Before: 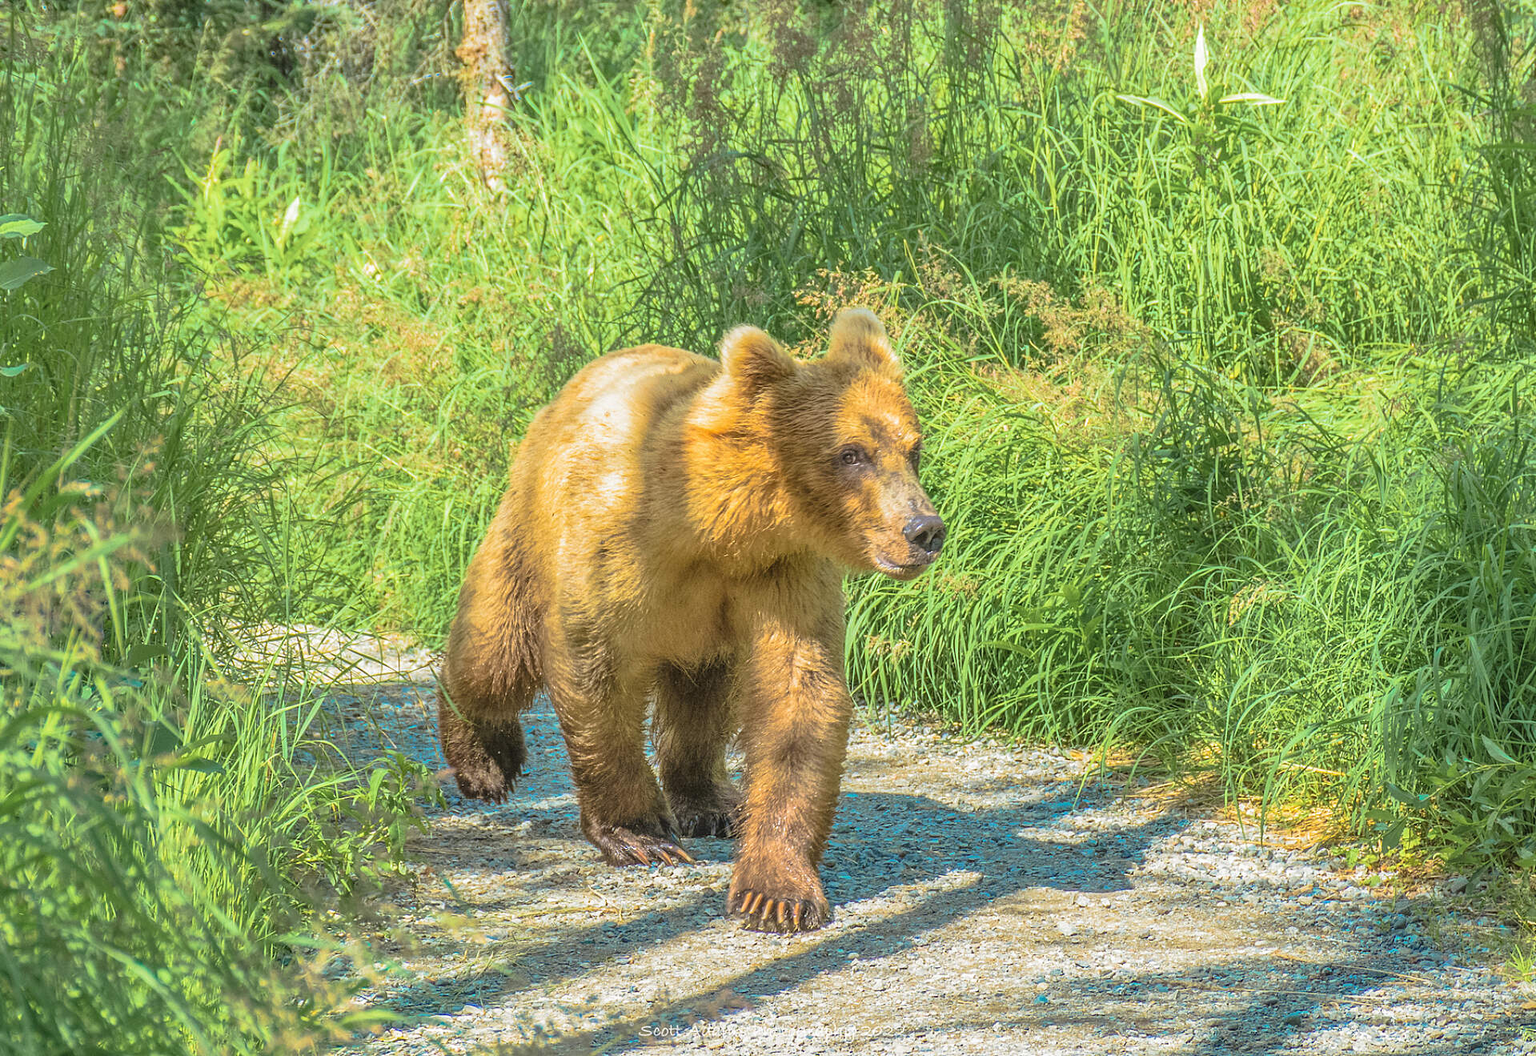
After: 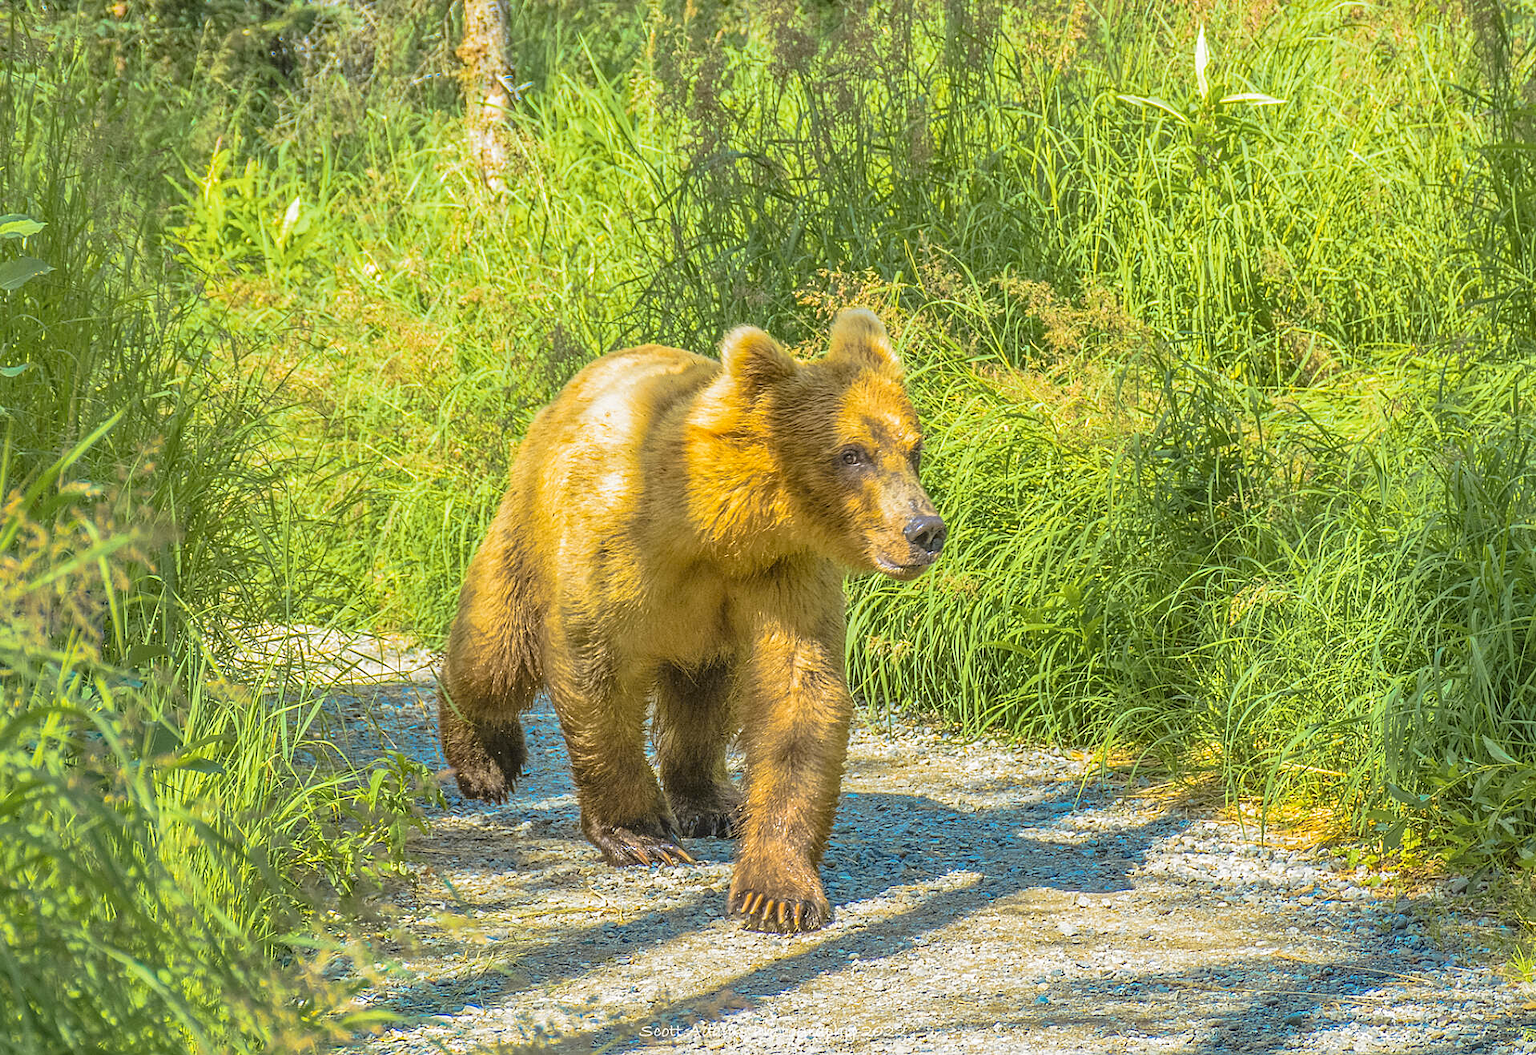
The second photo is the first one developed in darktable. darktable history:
color contrast: green-magenta contrast 0.85, blue-yellow contrast 1.25, unbound 0
sharpen: amount 0.2
